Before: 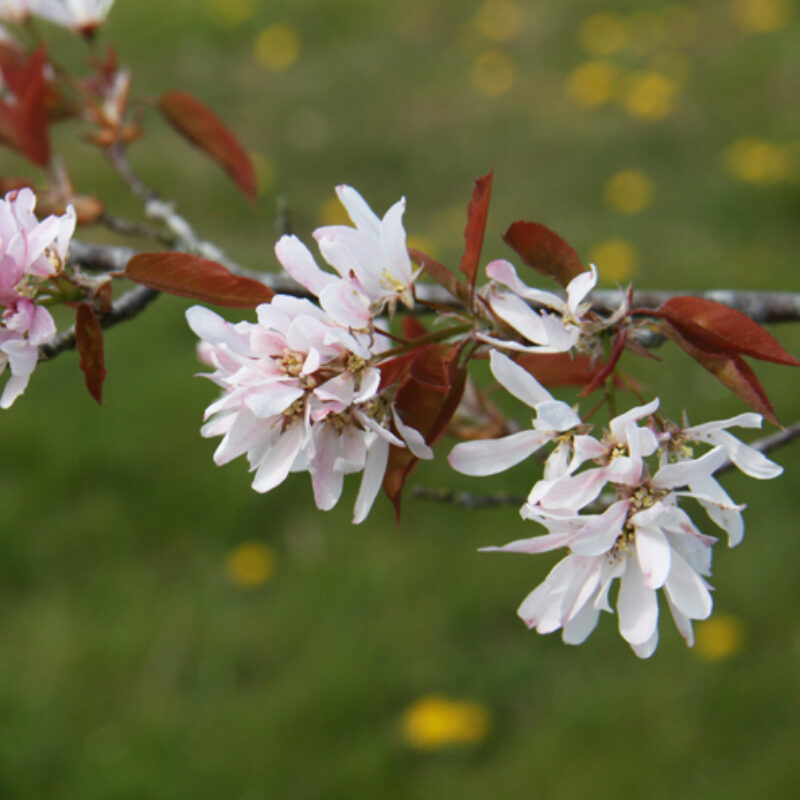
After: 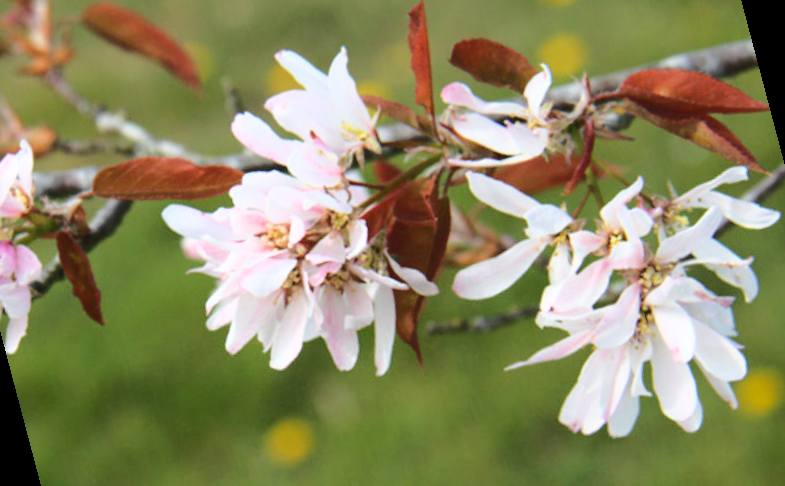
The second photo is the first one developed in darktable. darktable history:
shadows and highlights: on, module defaults
rotate and perspective: rotation -14.8°, crop left 0.1, crop right 0.903, crop top 0.25, crop bottom 0.748
base curve: curves: ch0 [(0, 0) (0.032, 0.037) (0.105, 0.228) (0.435, 0.76) (0.856, 0.983) (1, 1)]
